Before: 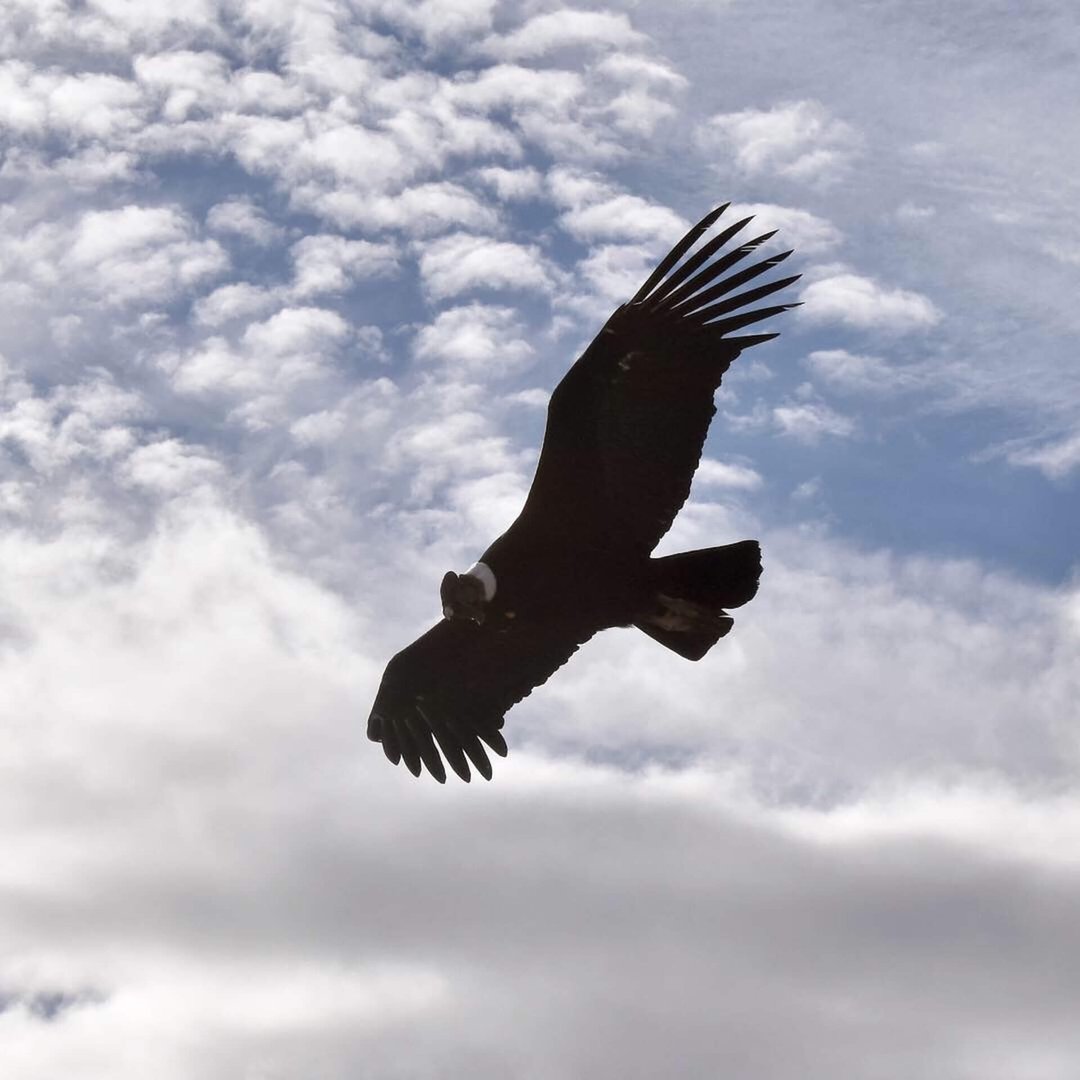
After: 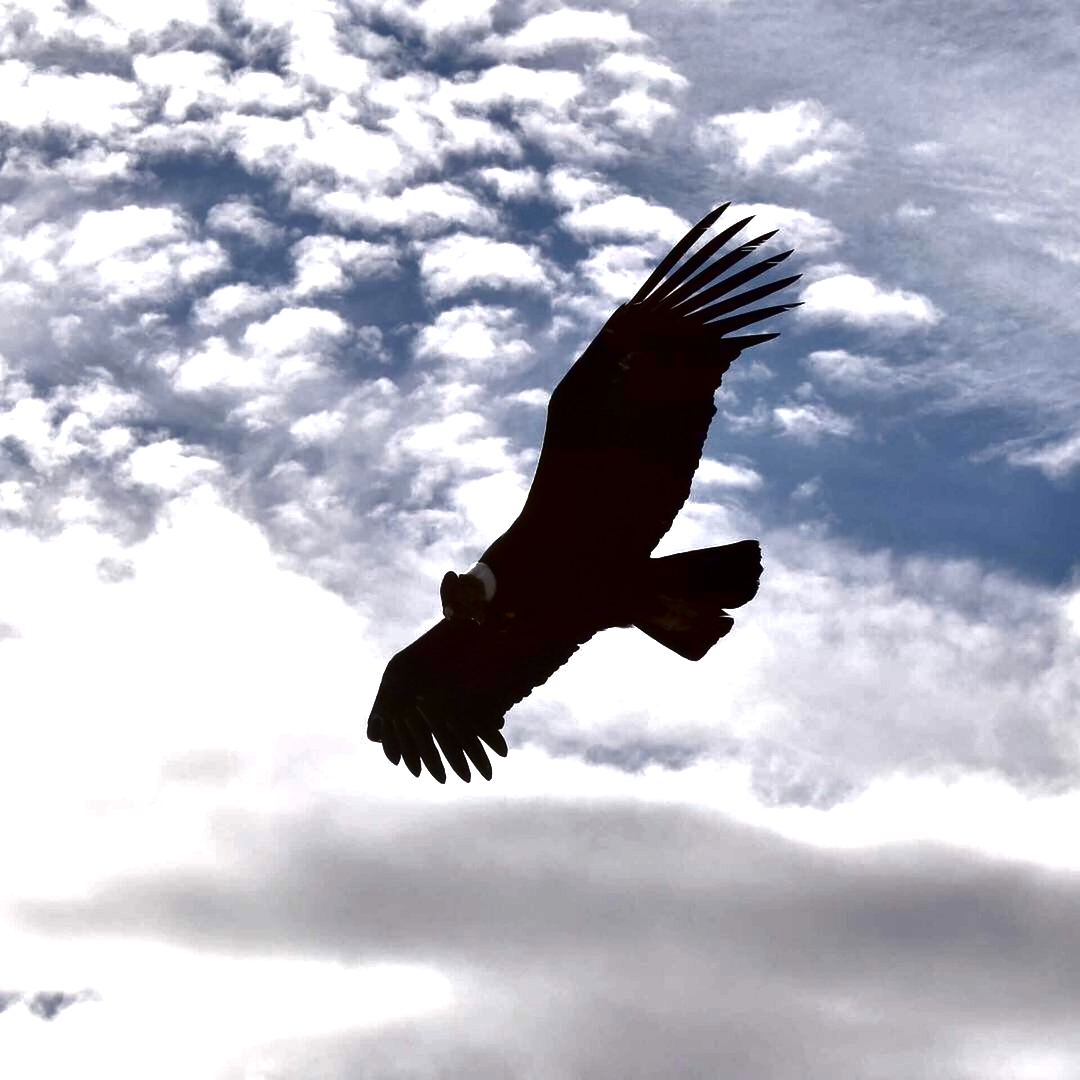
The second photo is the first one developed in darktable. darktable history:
exposure: exposure 0.631 EV, compensate highlight preservation false
contrast brightness saturation: brightness -0.532
